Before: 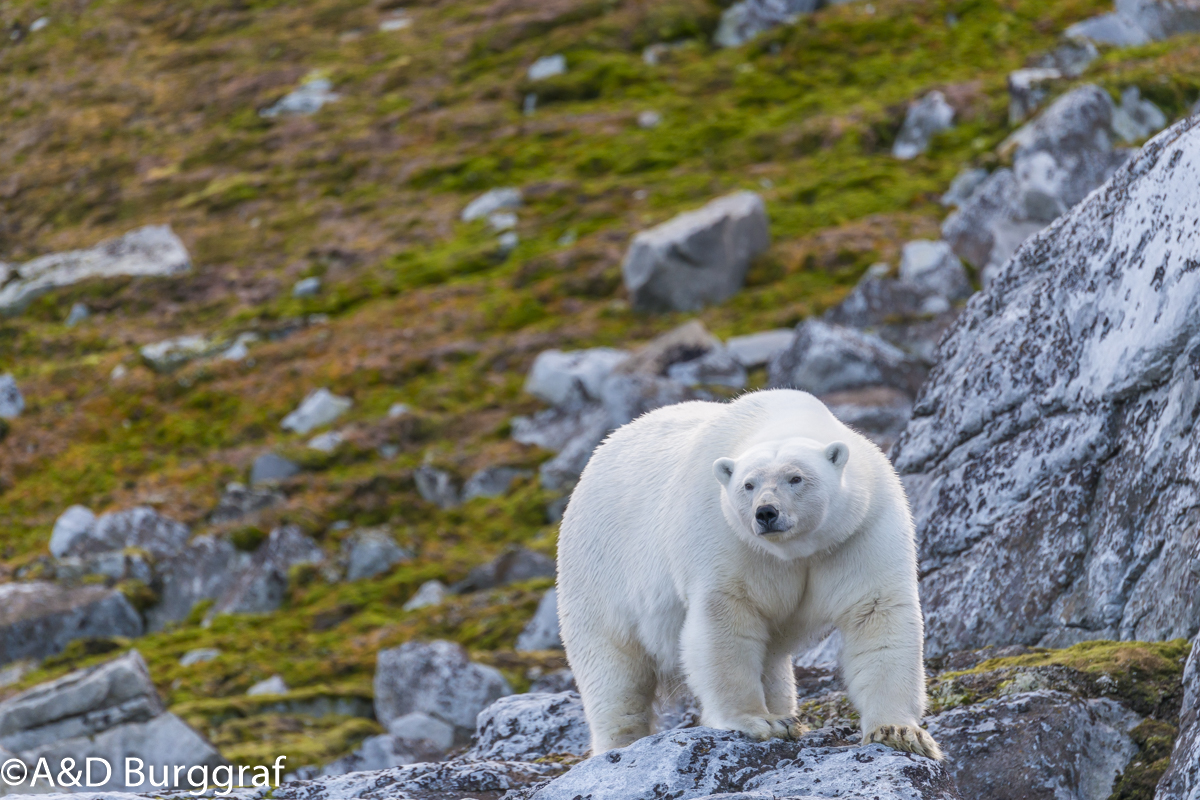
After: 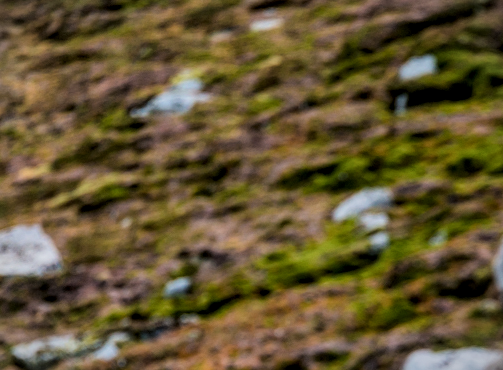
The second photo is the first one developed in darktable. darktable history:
color balance rgb: on, module defaults
local contrast: on, module defaults
exposure: compensate highlight preservation false
filmic rgb: black relative exposure -5 EV, hardness 2.88, contrast 1.5
crop and rotate: left 10.817%, top 0.062%, right 47.194%, bottom 53.626%
vignetting: fall-off start 100%, fall-off radius 64.94%, automatic ratio true, unbound false
